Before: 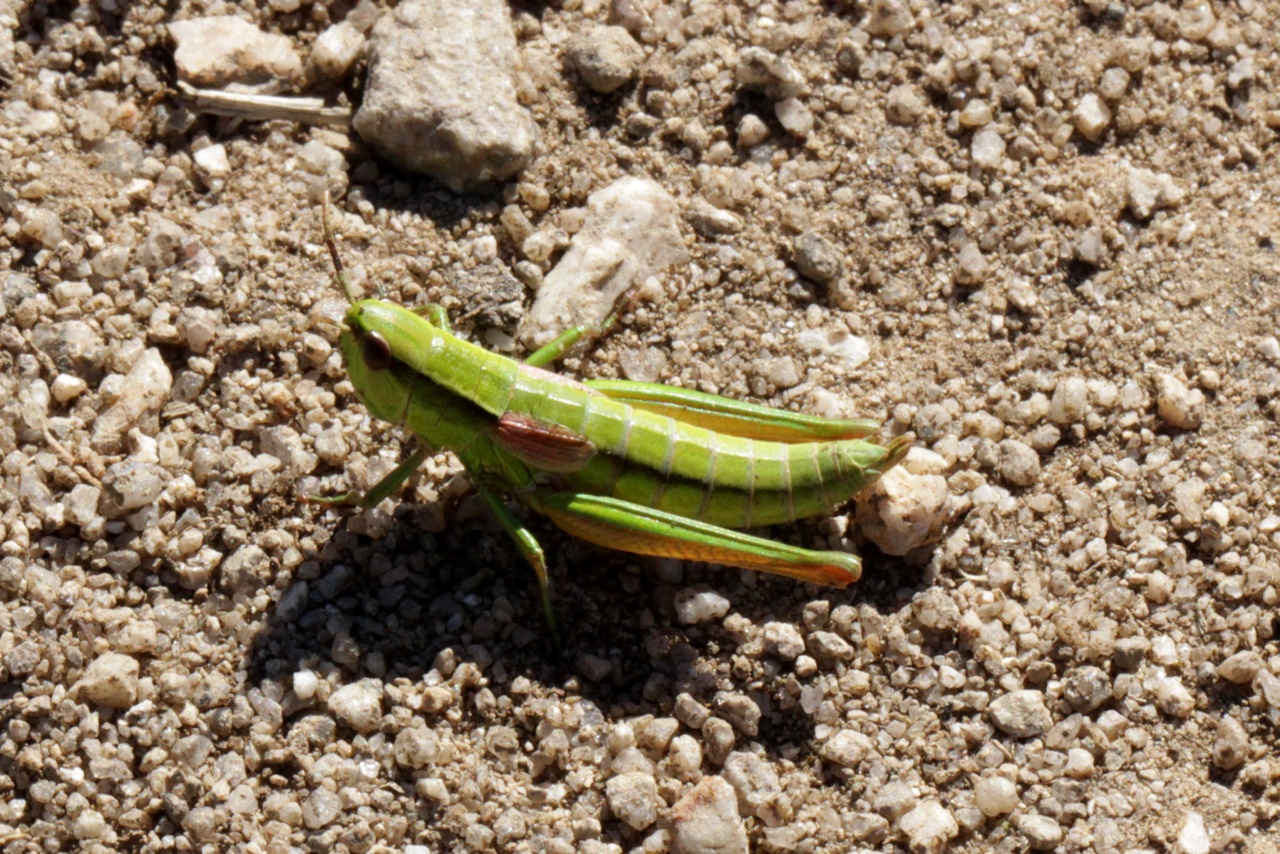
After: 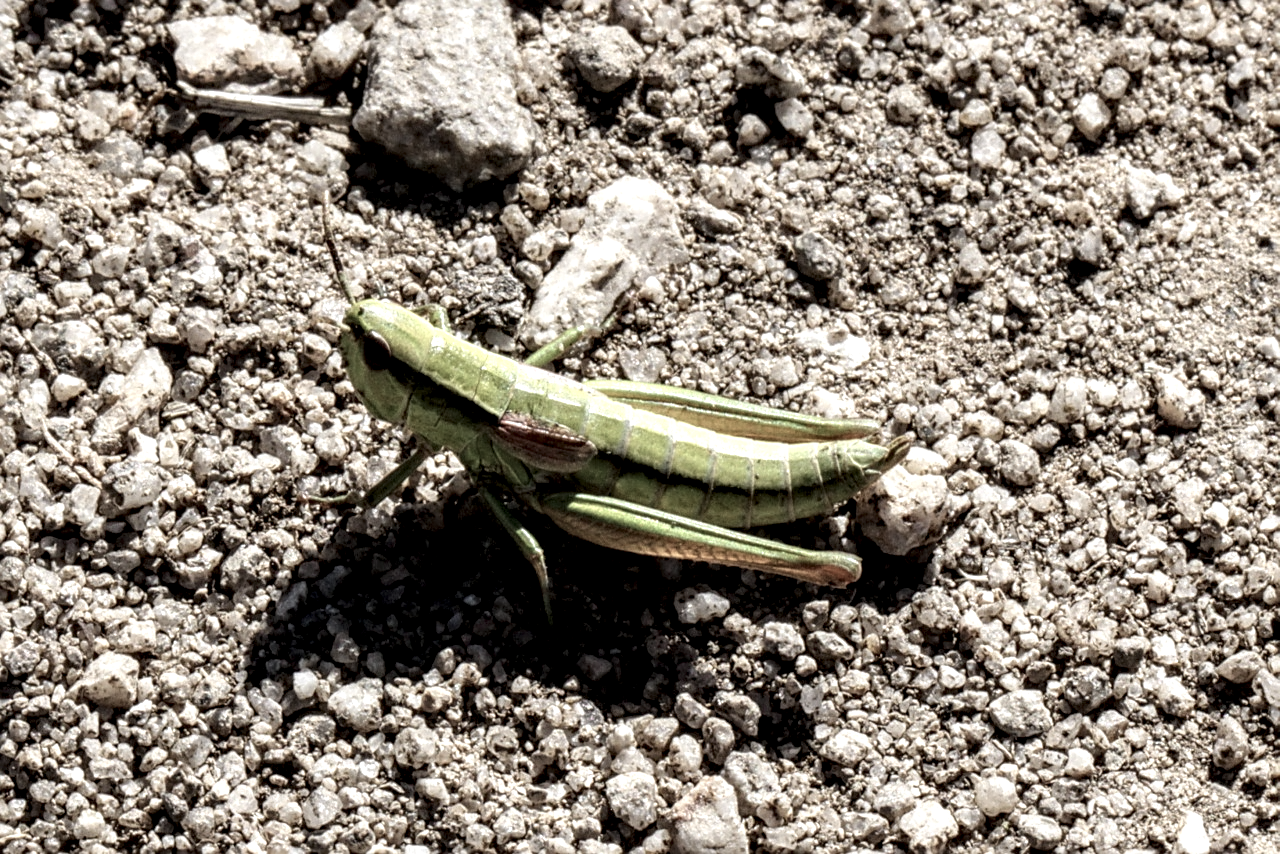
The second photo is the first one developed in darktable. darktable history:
sharpen: on, module defaults
local contrast: highlights 16%, detail 186%
color zones: curves: ch0 [(0, 0.6) (0.129, 0.585) (0.193, 0.596) (0.429, 0.5) (0.571, 0.5) (0.714, 0.5) (0.857, 0.5) (1, 0.6)]; ch1 [(0, 0.453) (0.112, 0.245) (0.213, 0.252) (0.429, 0.233) (0.571, 0.231) (0.683, 0.242) (0.857, 0.296) (1, 0.453)]
